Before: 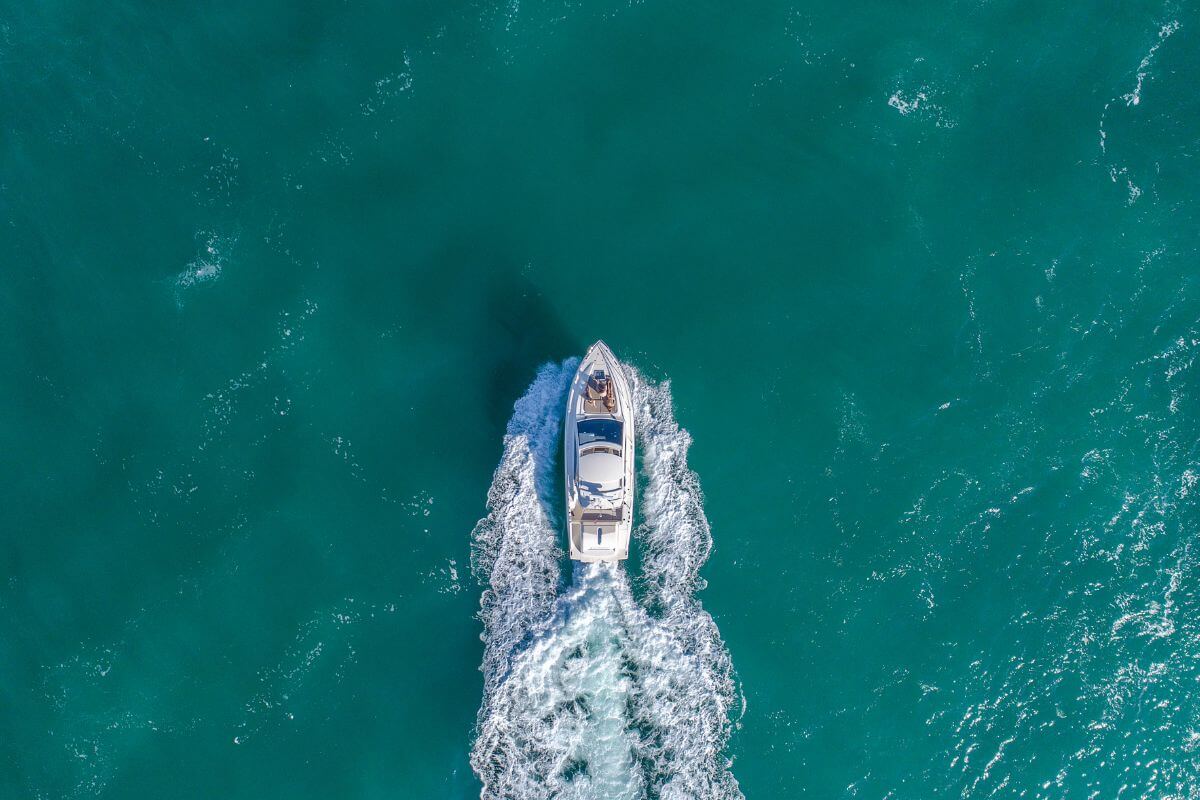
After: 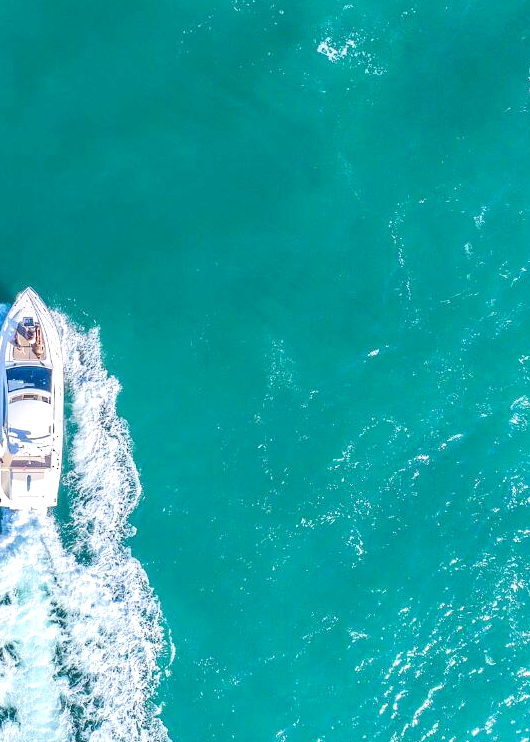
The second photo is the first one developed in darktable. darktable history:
exposure: black level correction 0, exposure 0.7 EV, compensate exposure bias true, compensate highlight preservation false
tone curve: curves: ch0 [(0, 0) (0.004, 0.001) (0.133, 0.112) (0.325, 0.362) (0.832, 0.893) (1, 1)], color space Lab, linked channels, preserve colors none
crop: left 47.628%, top 6.643%, right 7.874%
